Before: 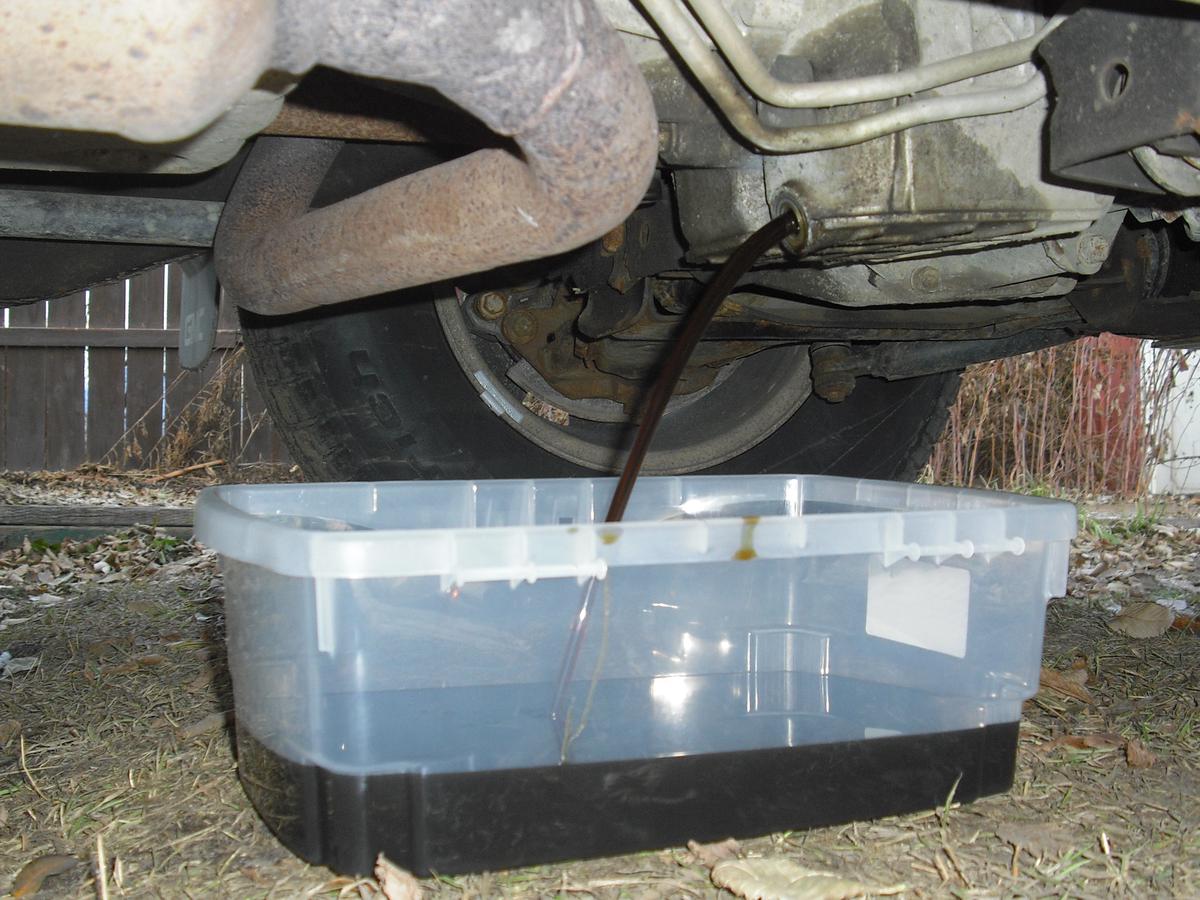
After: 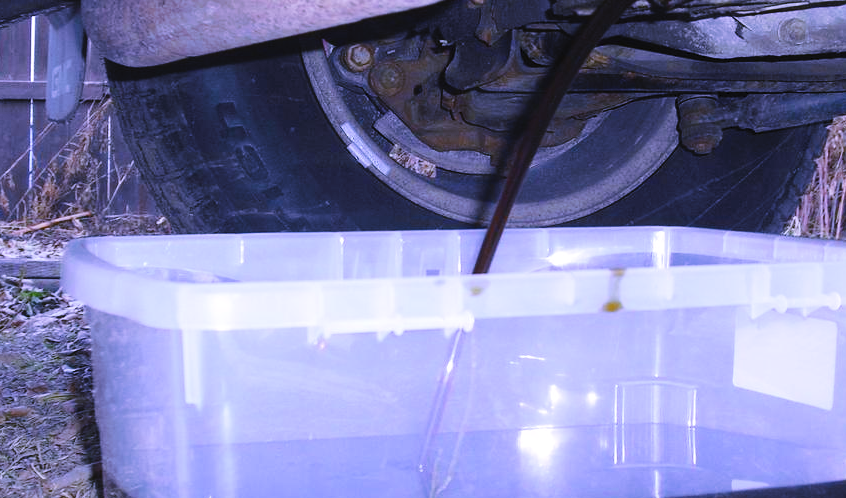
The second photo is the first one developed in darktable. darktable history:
crop: left 11.123%, top 27.61%, right 18.3%, bottom 17.034%
white balance: red 0.98, blue 1.61
tone curve: curves: ch0 [(0, 0) (0.003, 0.024) (0.011, 0.032) (0.025, 0.041) (0.044, 0.054) (0.069, 0.069) (0.1, 0.09) (0.136, 0.116) (0.177, 0.162) (0.224, 0.213) (0.277, 0.278) (0.335, 0.359) (0.399, 0.447) (0.468, 0.543) (0.543, 0.621) (0.623, 0.717) (0.709, 0.807) (0.801, 0.876) (0.898, 0.934) (1, 1)], preserve colors none
